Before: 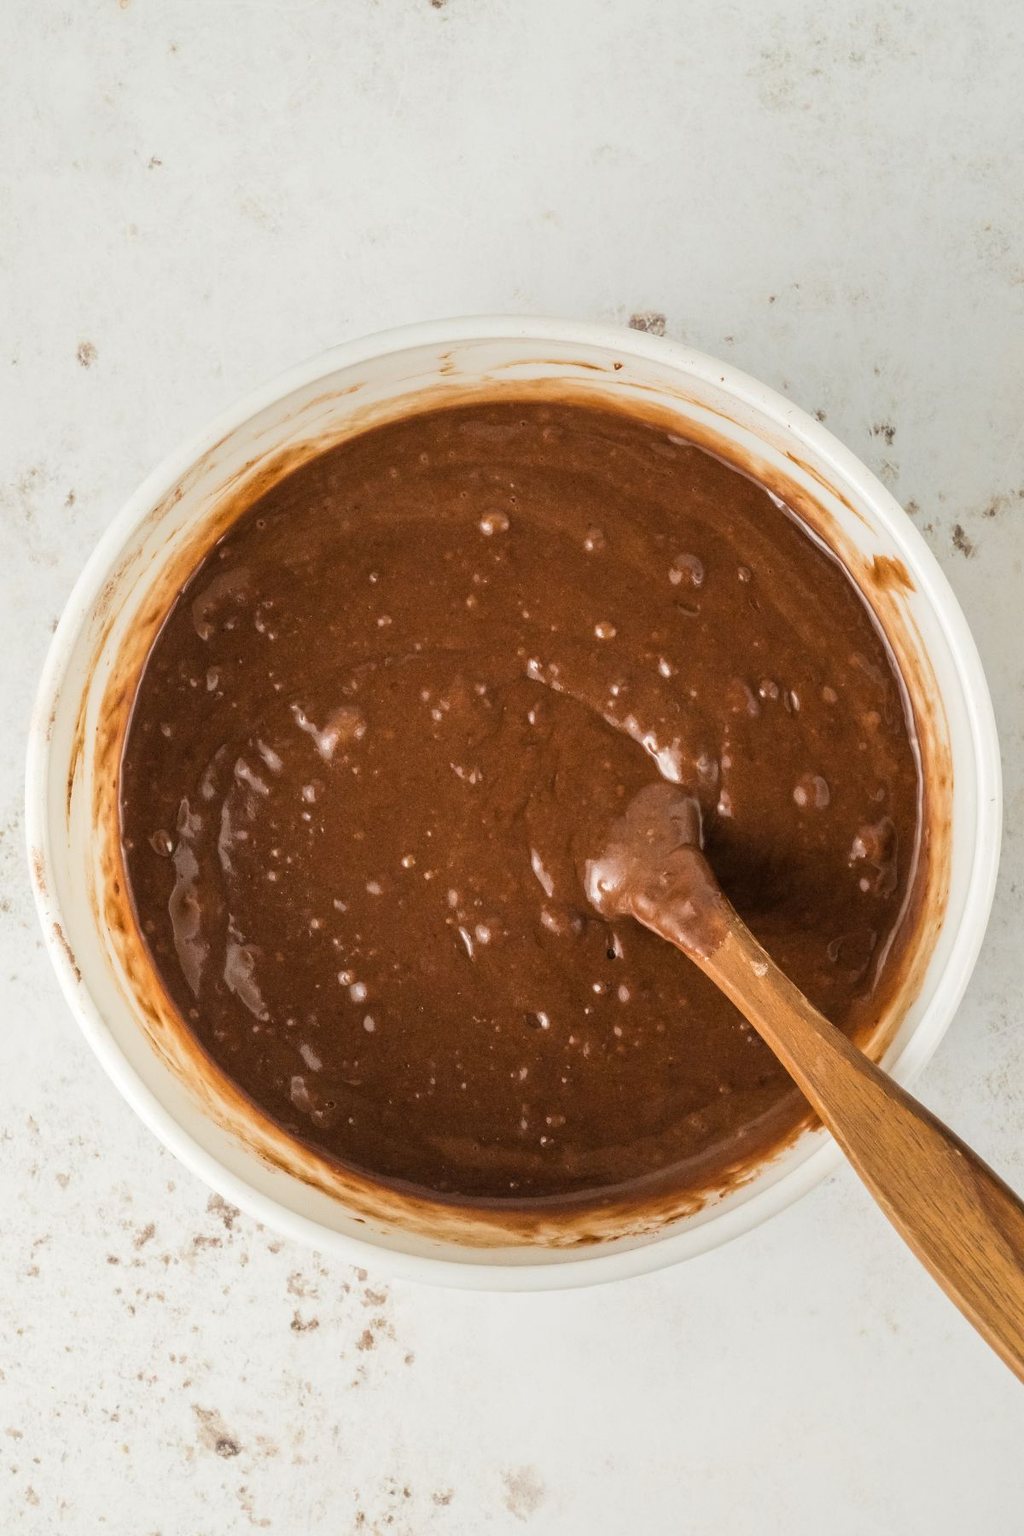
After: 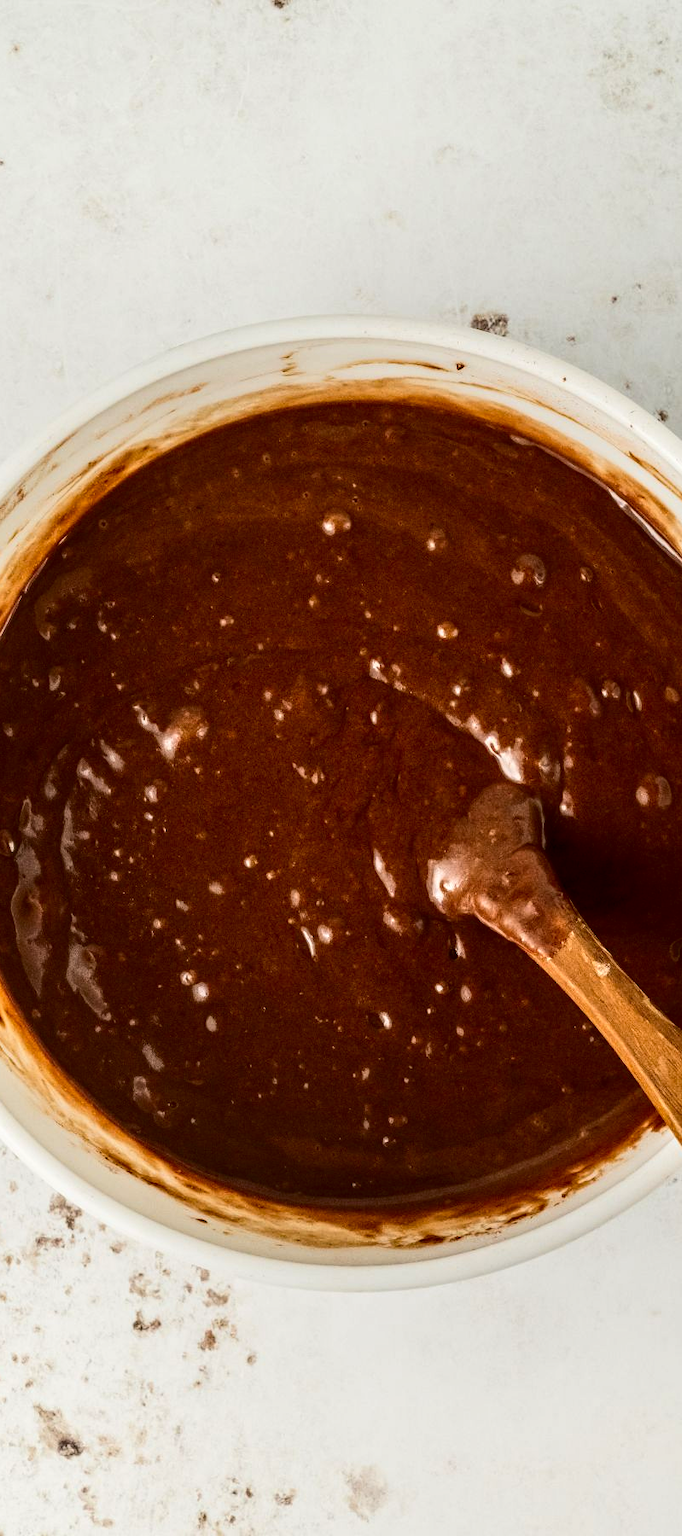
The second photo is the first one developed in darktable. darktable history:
crop and rotate: left 15.446%, right 17.836%
contrast brightness saturation: contrast 0.22, brightness -0.19, saturation 0.24
local contrast: detail 130%
